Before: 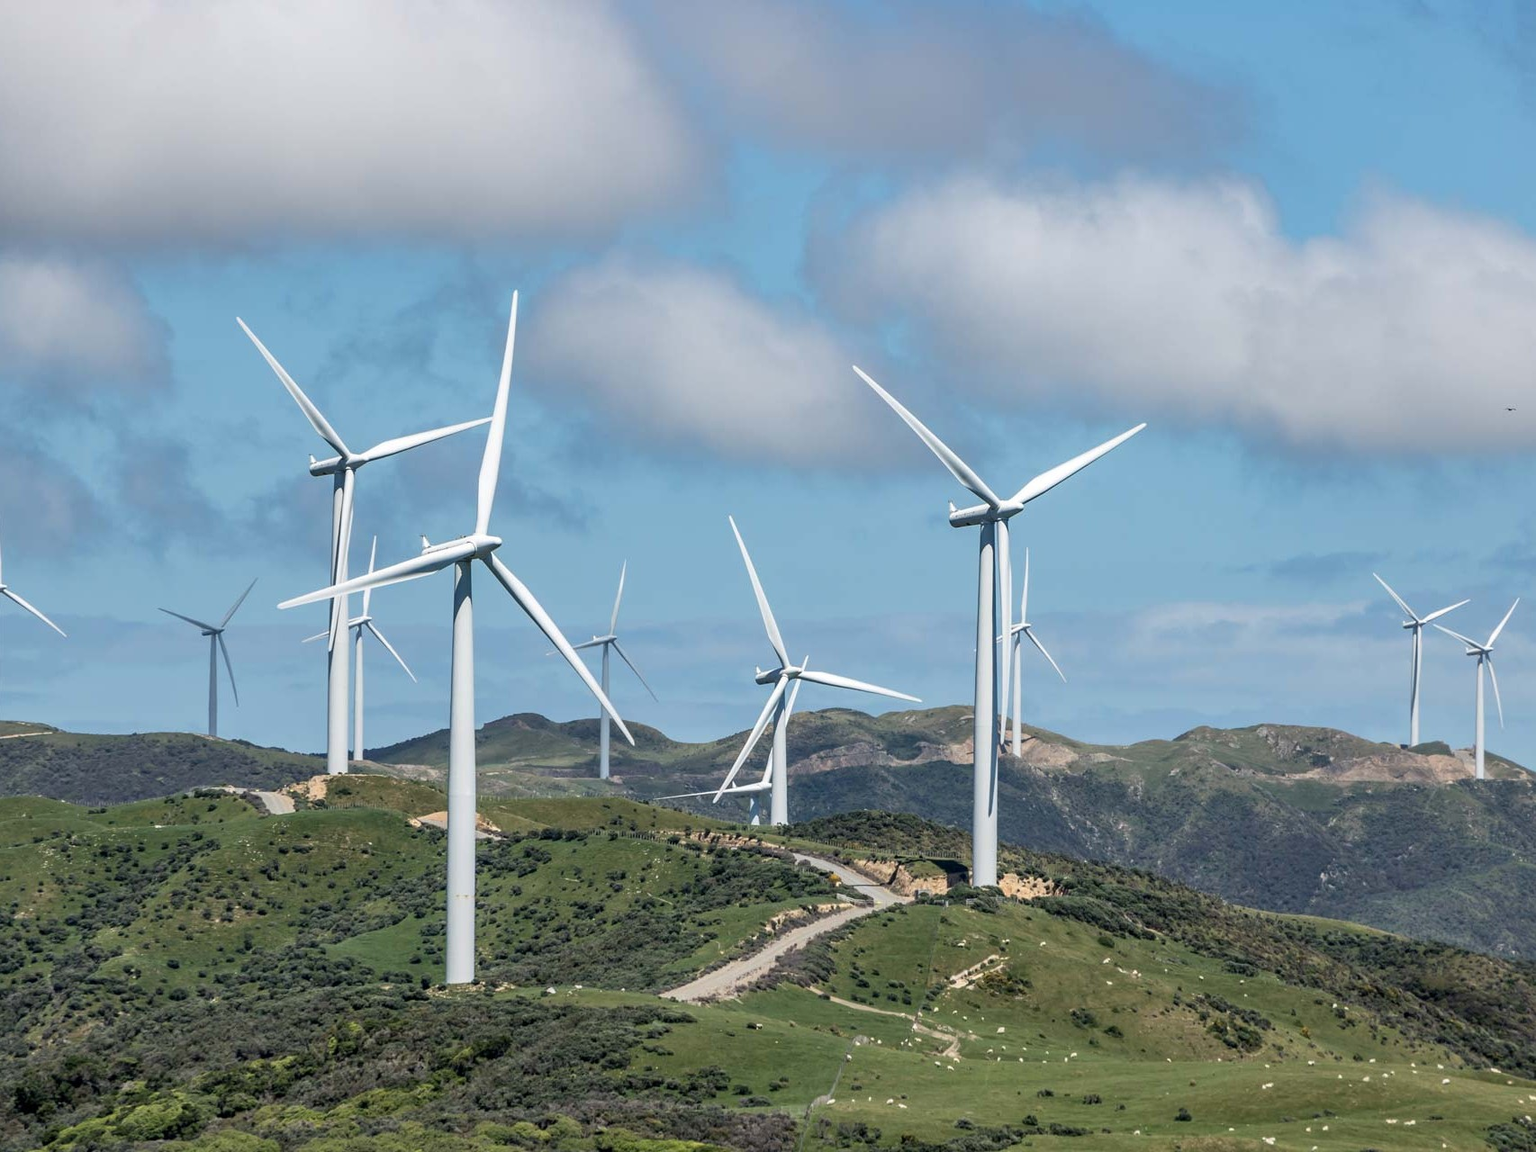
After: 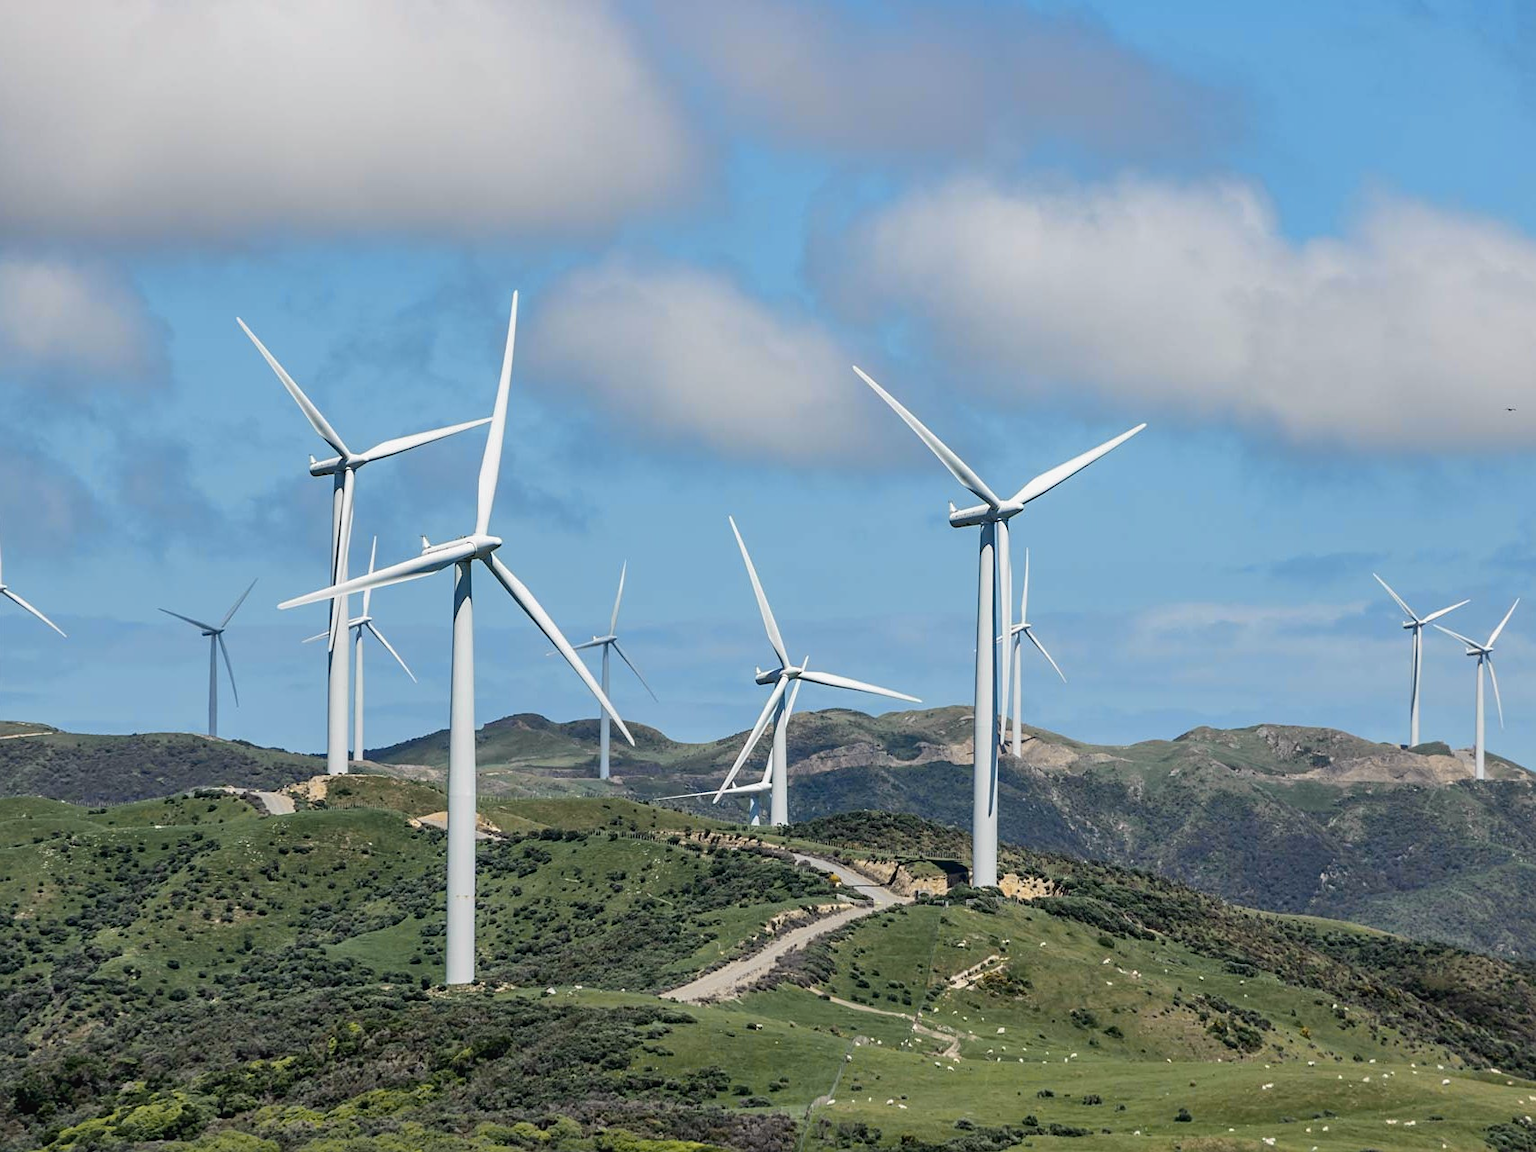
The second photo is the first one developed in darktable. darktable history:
sharpen: amount 0.2
tone curve: curves: ch0 [(0, 0.021) (0.049, 0.044) (0.157, 0.131) (0.365, 0.359) (0.499, 0.517) (0.675, 0.667) (0.856, 0.83) (1, 0.969)]; ch1 [(0, 0) (0.302, 0.309) (0.433, 0.443) (0.472, 0.47) (0.502, 0.503) (0.527, 0.516) (0.564, 0.557) (0.614, 0.645) (0.677, 0.722) (0.859, 0.889) (1, 1)]; ch2 [(0, 0) (0.33, 0.301) (0.447, 0.44) (0.487, 0.496) (0.502, 0.501) (0.535, 0.537) (0.565, 0.558) (0.608, 0.624) (1, 1)], color space Lab, independent channels, preserve colors none
